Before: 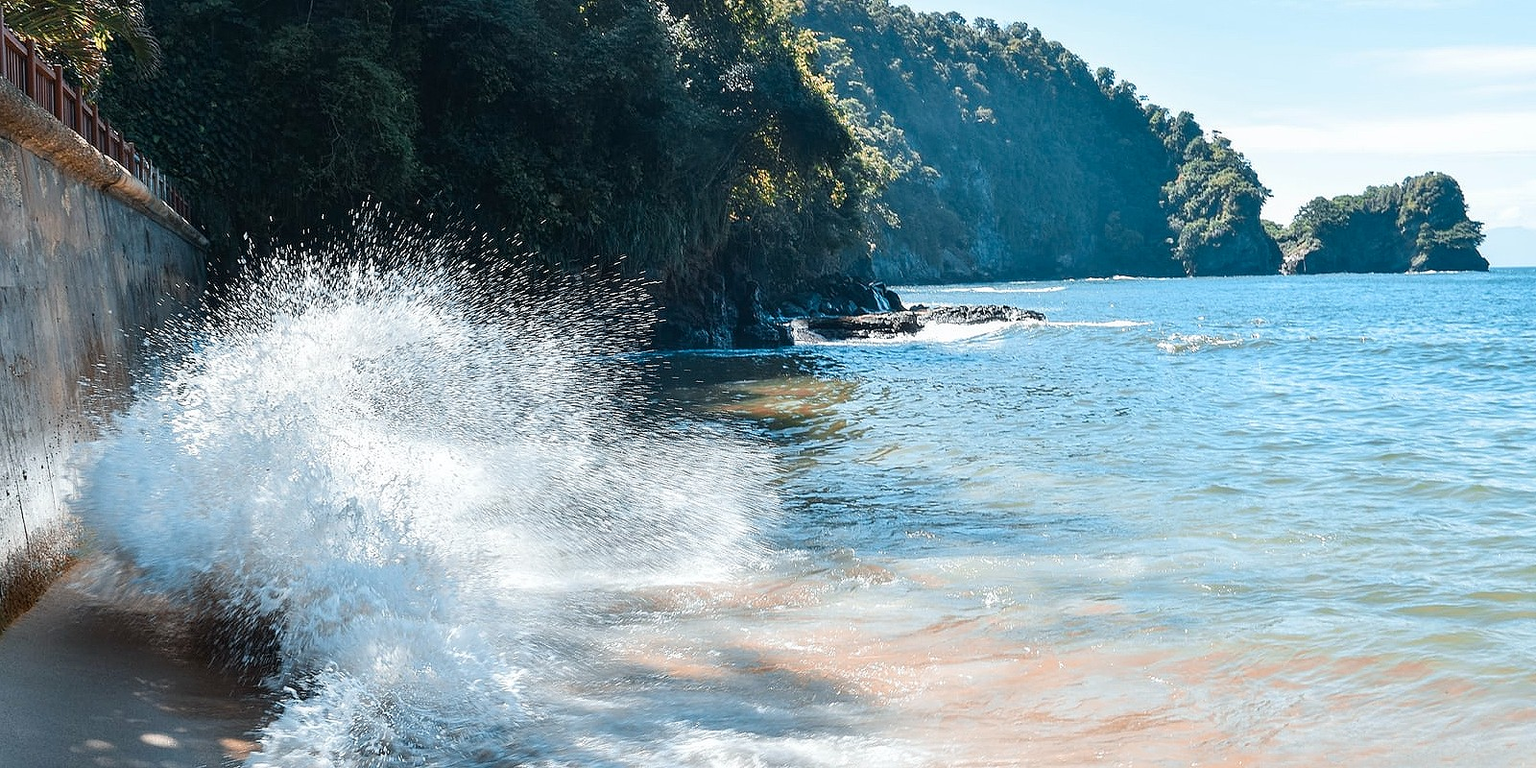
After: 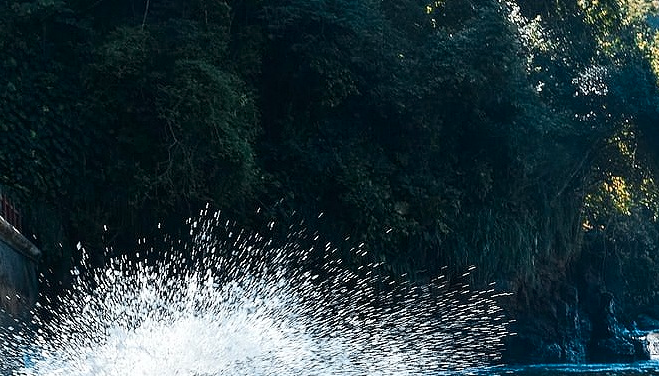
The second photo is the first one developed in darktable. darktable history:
crop and rotate: left 11.124%, top 0.073%, right 47.676%, bottom 52.855%
contrast brightness saturation: contrast 0.155, brightness -0.01, saturation 0.101
